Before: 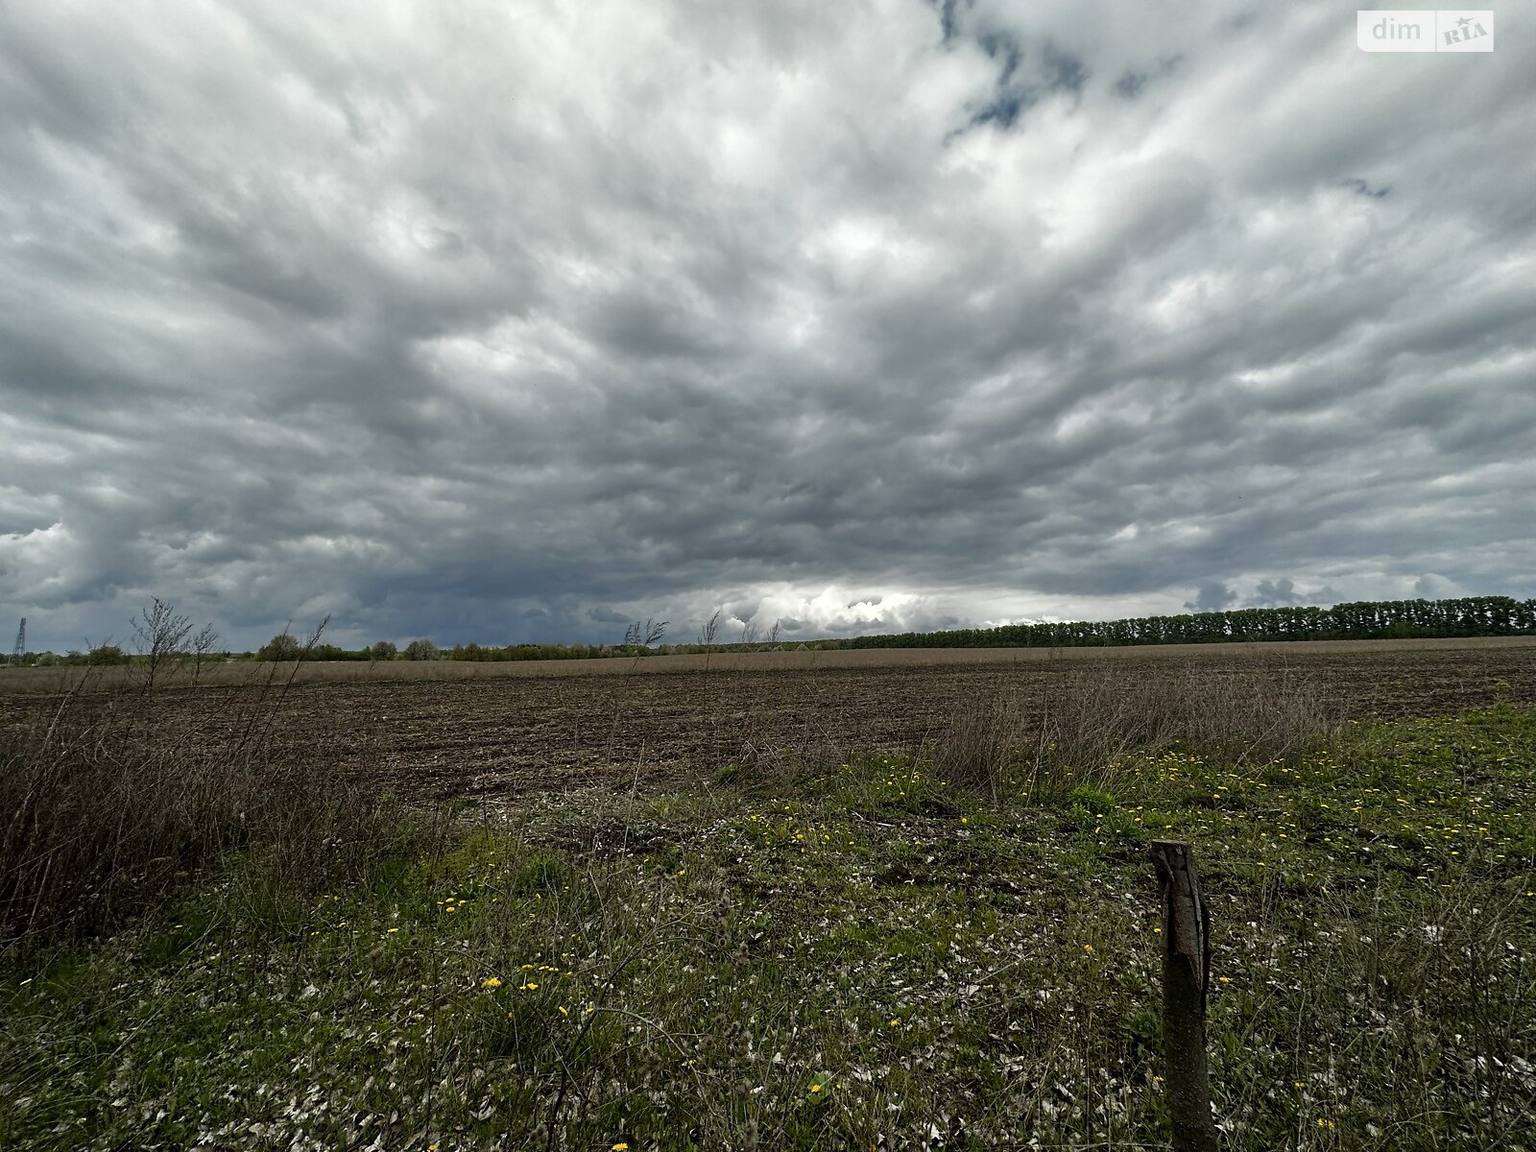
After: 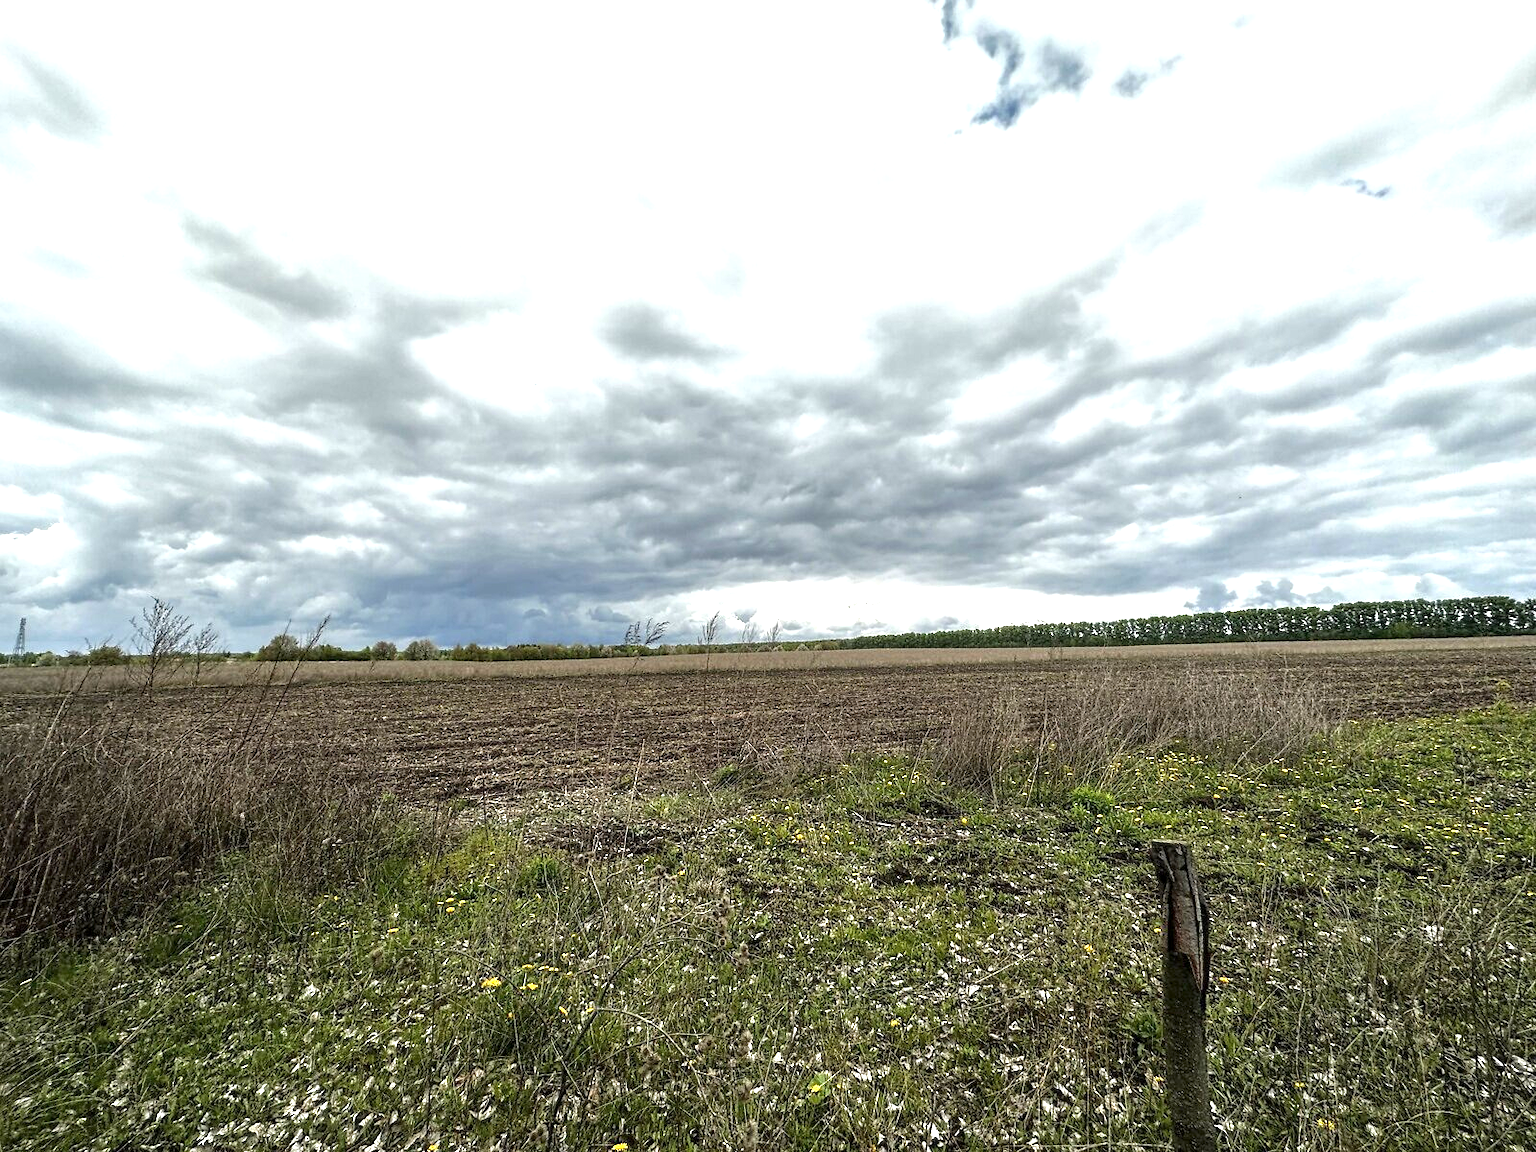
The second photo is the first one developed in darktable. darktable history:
local contrast: on, module defaults
exposure: black level correction 0, exposure 1.442 EV, compensate exposure bias true, compensate highlight preservation false
